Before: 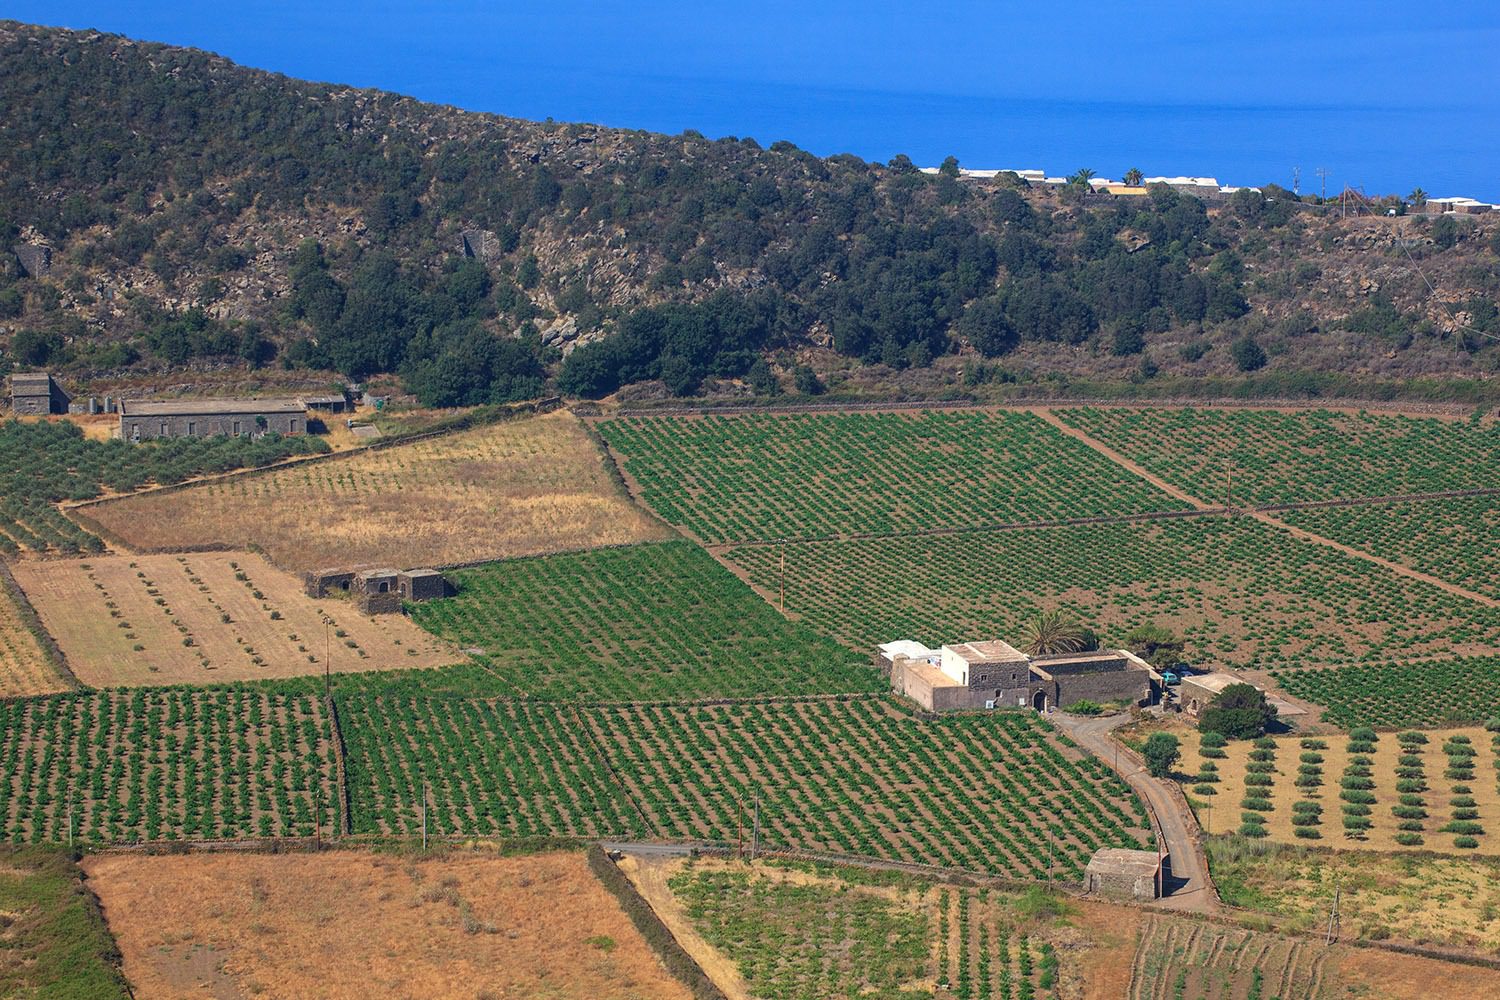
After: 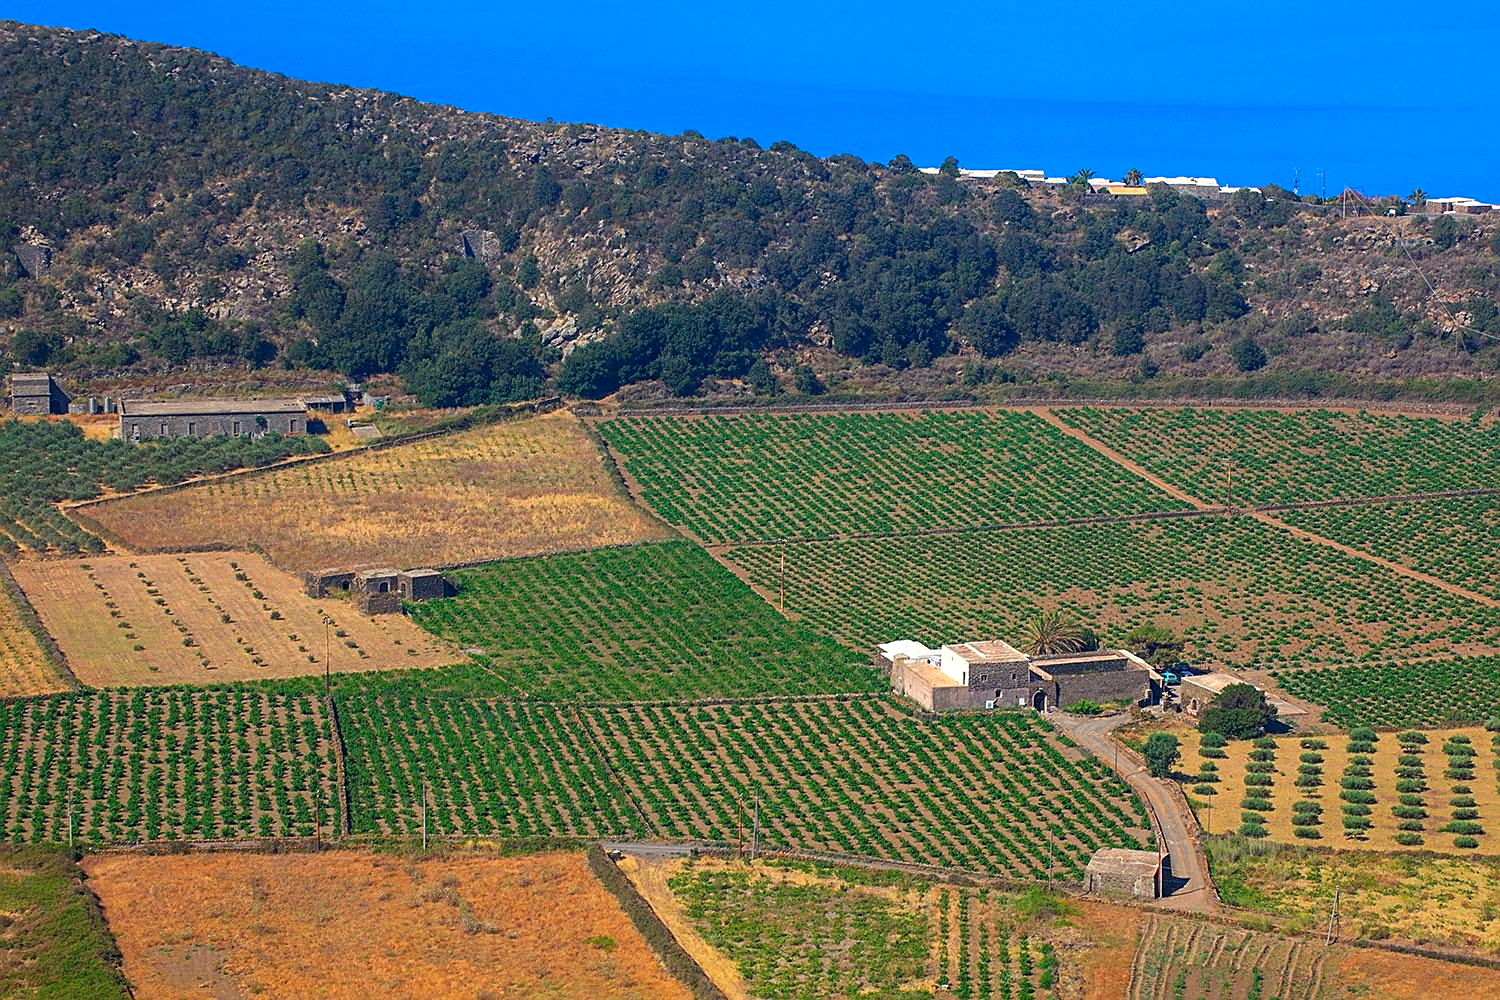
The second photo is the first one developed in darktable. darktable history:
contrast brightness saturation: contrast 0.04, saturation 0.16
vibrance: vibrance 100%
exposure: black level correction 0.002, exposure 0.15 EV, compensate highlight preservation false
sharpen: on, module defaults
